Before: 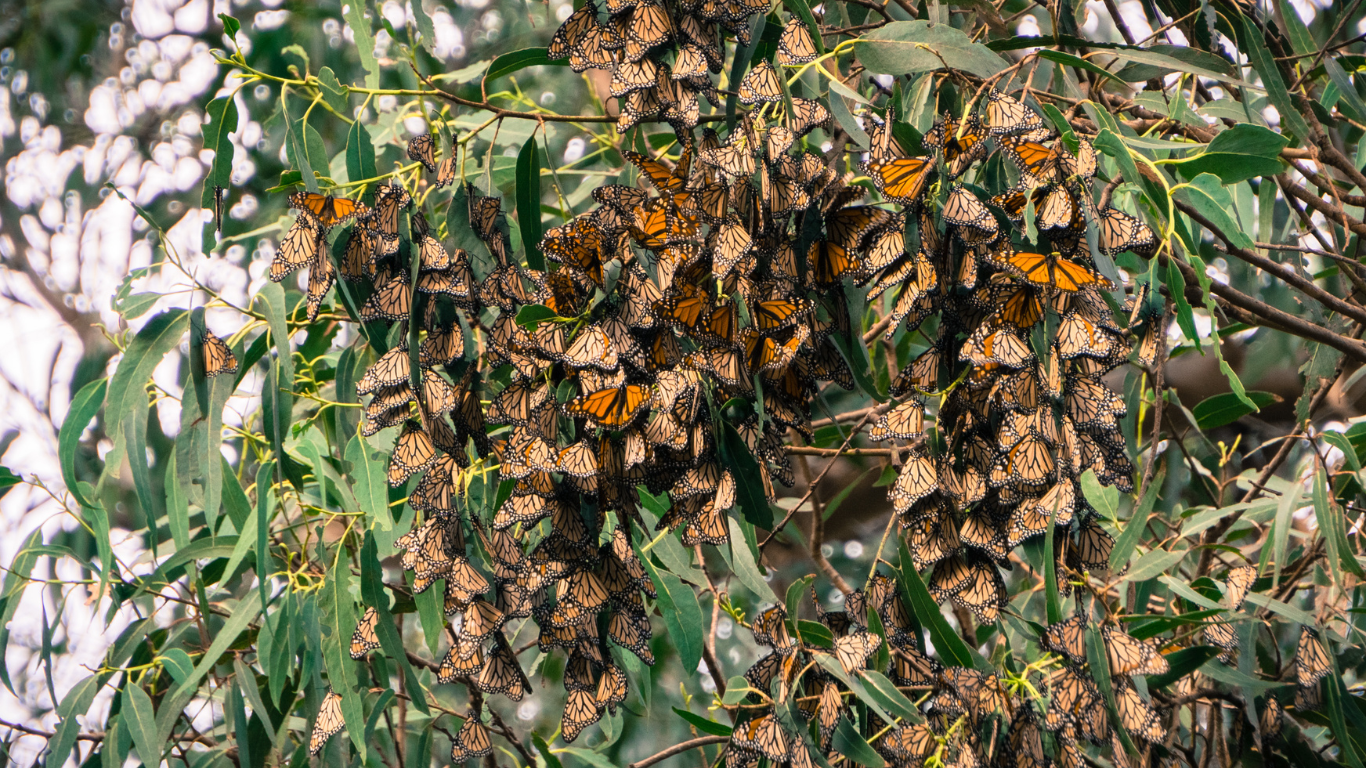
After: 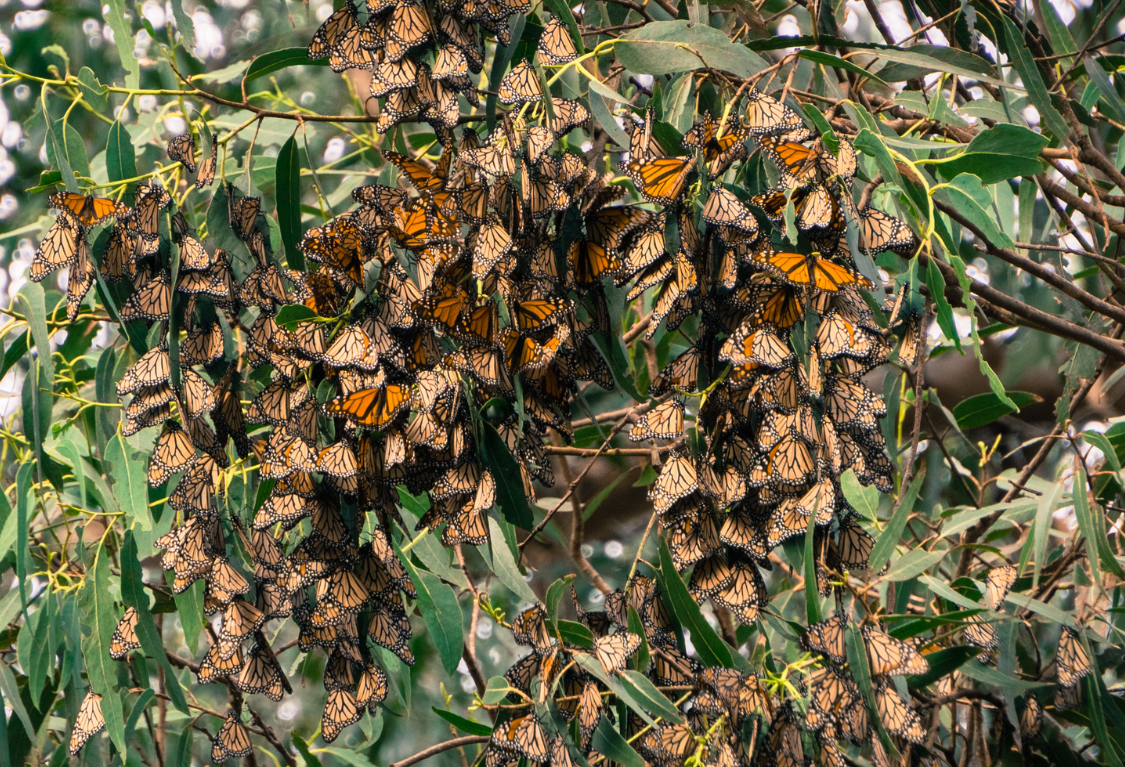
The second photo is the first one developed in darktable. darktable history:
levels: levels [0, 0.498, 1]
crop: left 17.582%, bottom 0.031%
